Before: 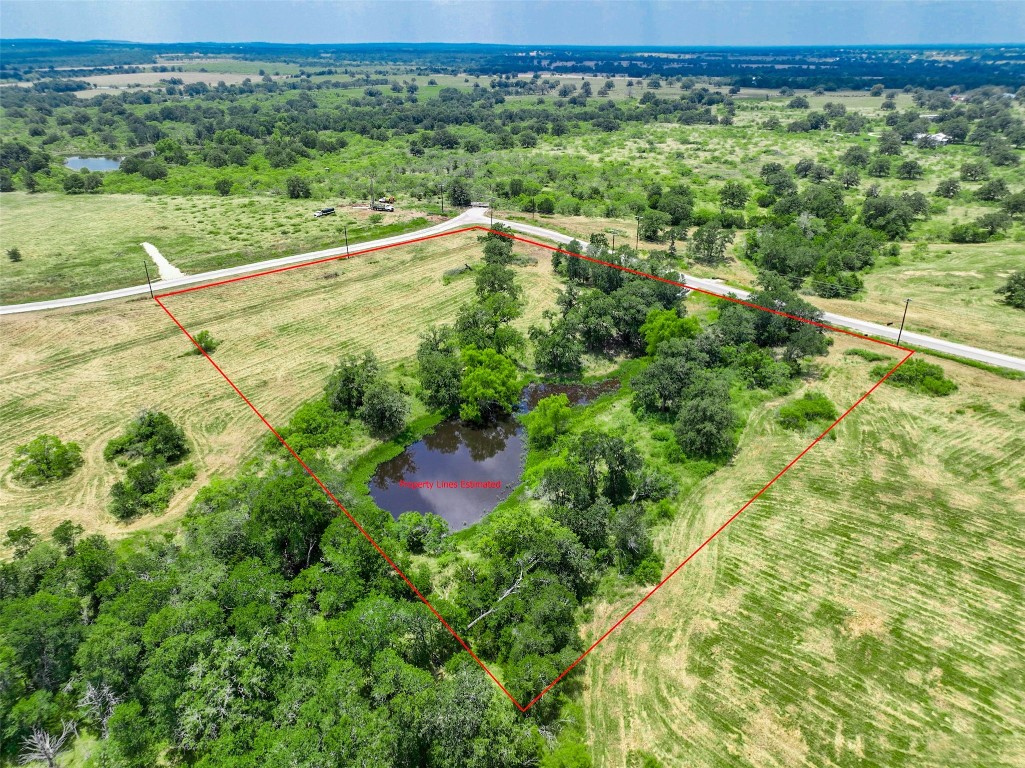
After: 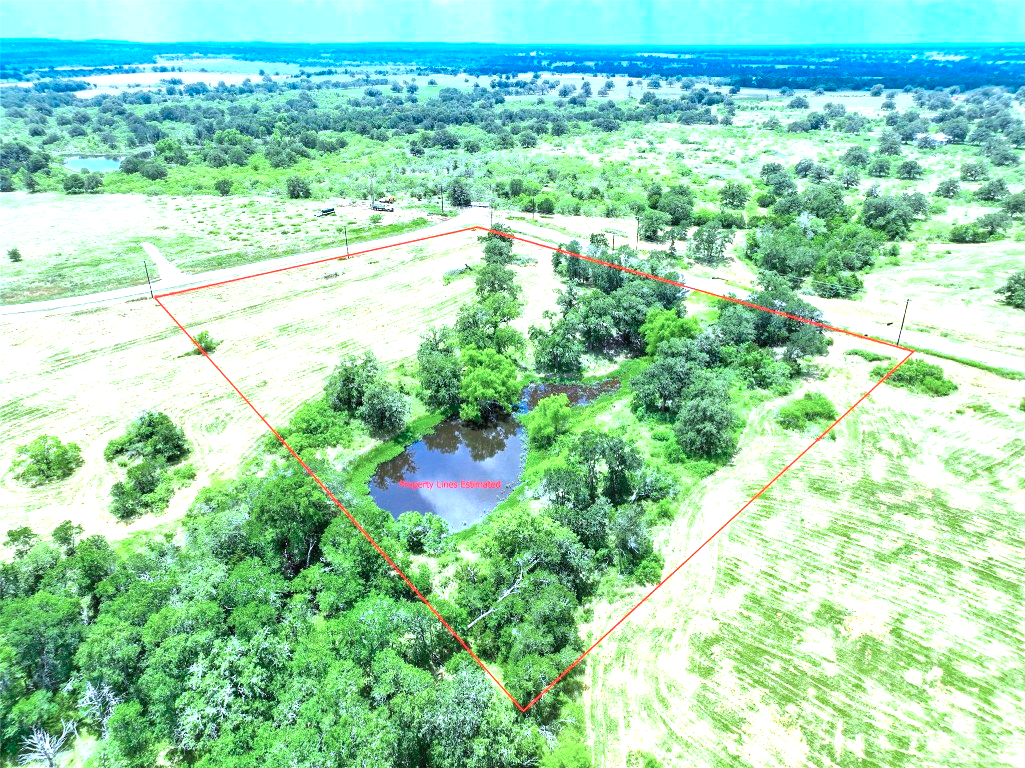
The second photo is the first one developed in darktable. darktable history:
exposure: black level correction 0, exposure 1.453 EV, compensate exposure bias true, compensate highlight preservation false
color correction: highlights a* -9.06, highlights b* -23.18
